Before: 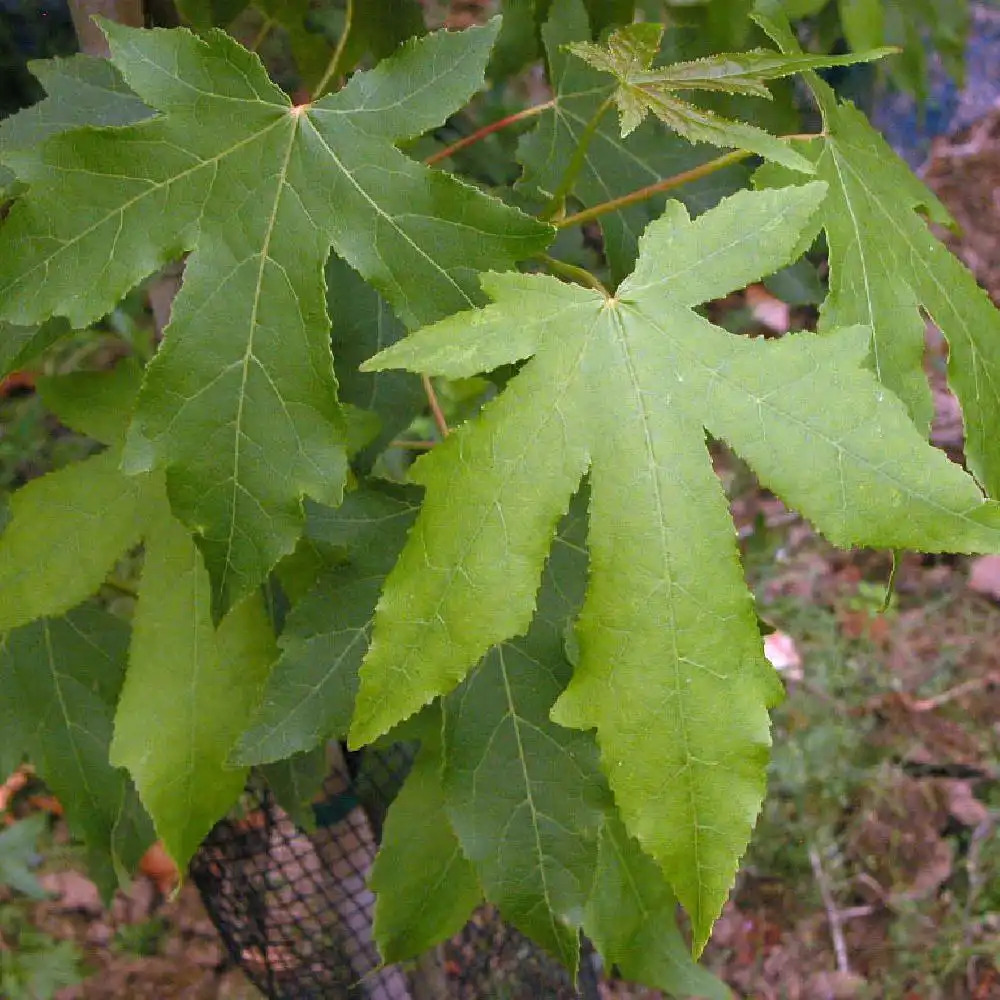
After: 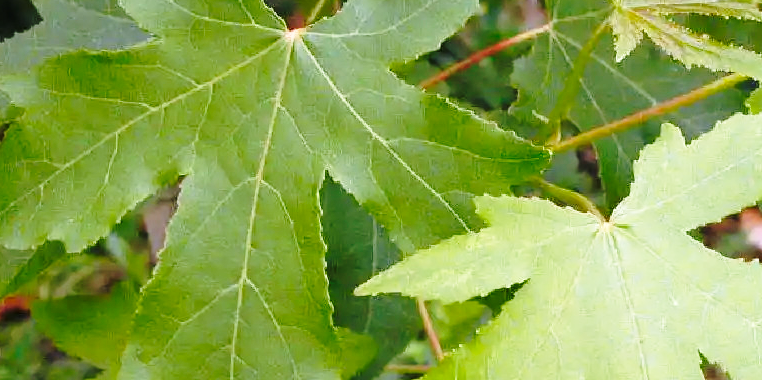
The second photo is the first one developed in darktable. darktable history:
crop: left 0.579%, top 7.627%, right 23.167%, bottom 54.275%
base curve: curves: ch0 [(0, 0) (0.036, 0.037) (0.121, 0.228) (0.46, 0.76) (0.859, 0.983) (1, 1)], preserve colors none
